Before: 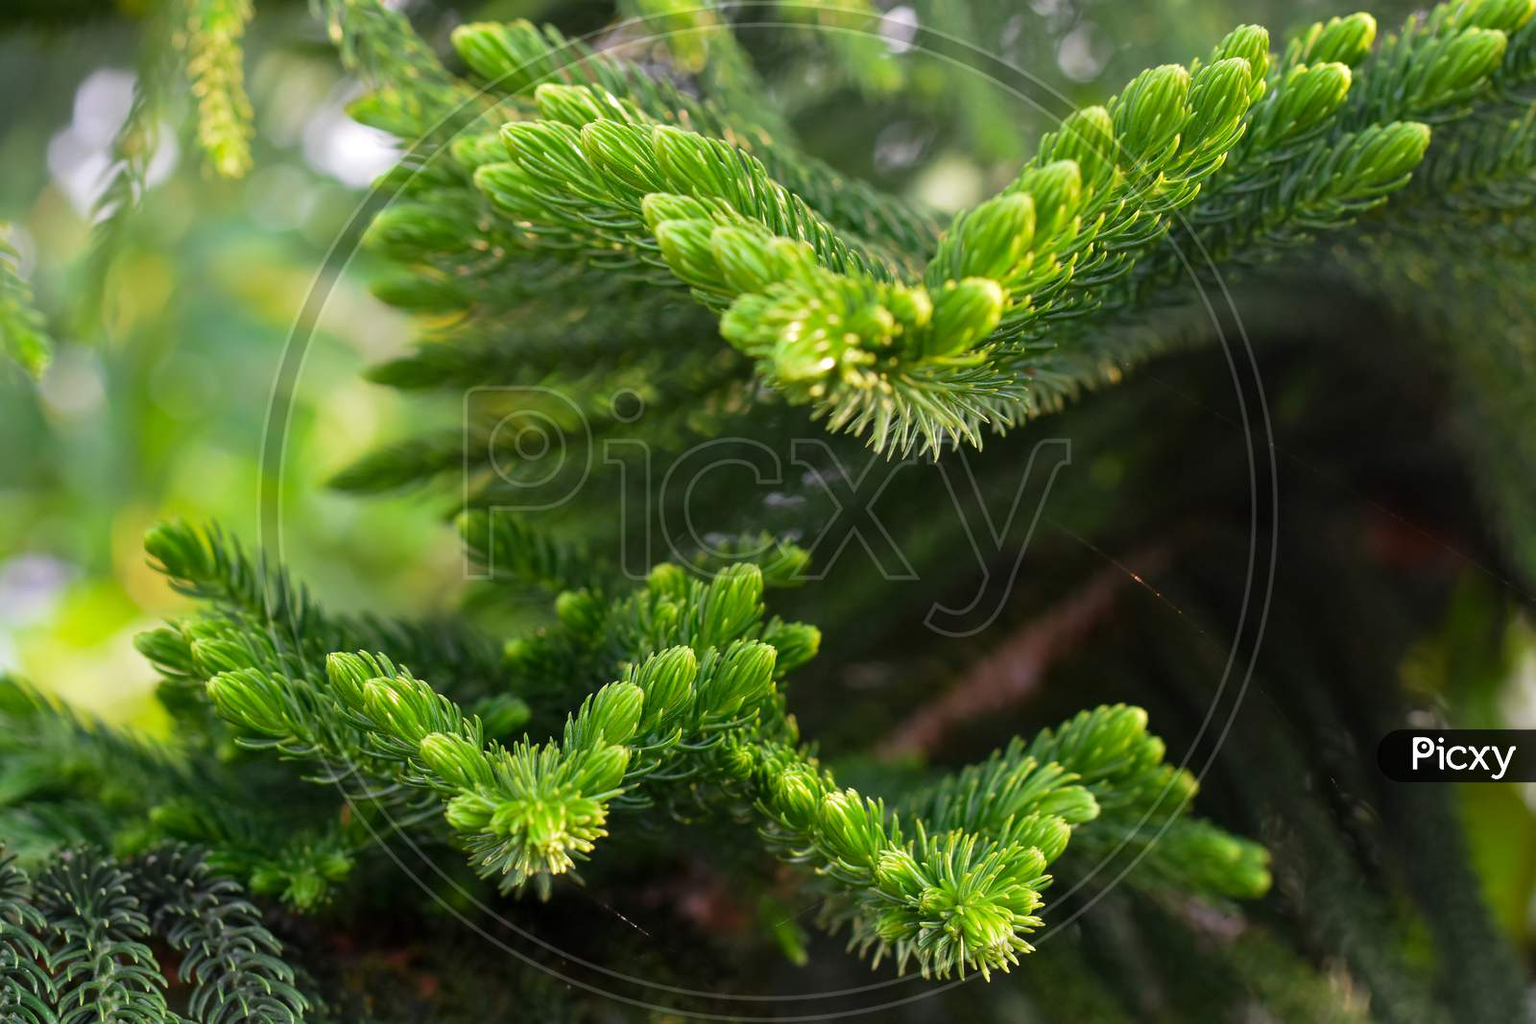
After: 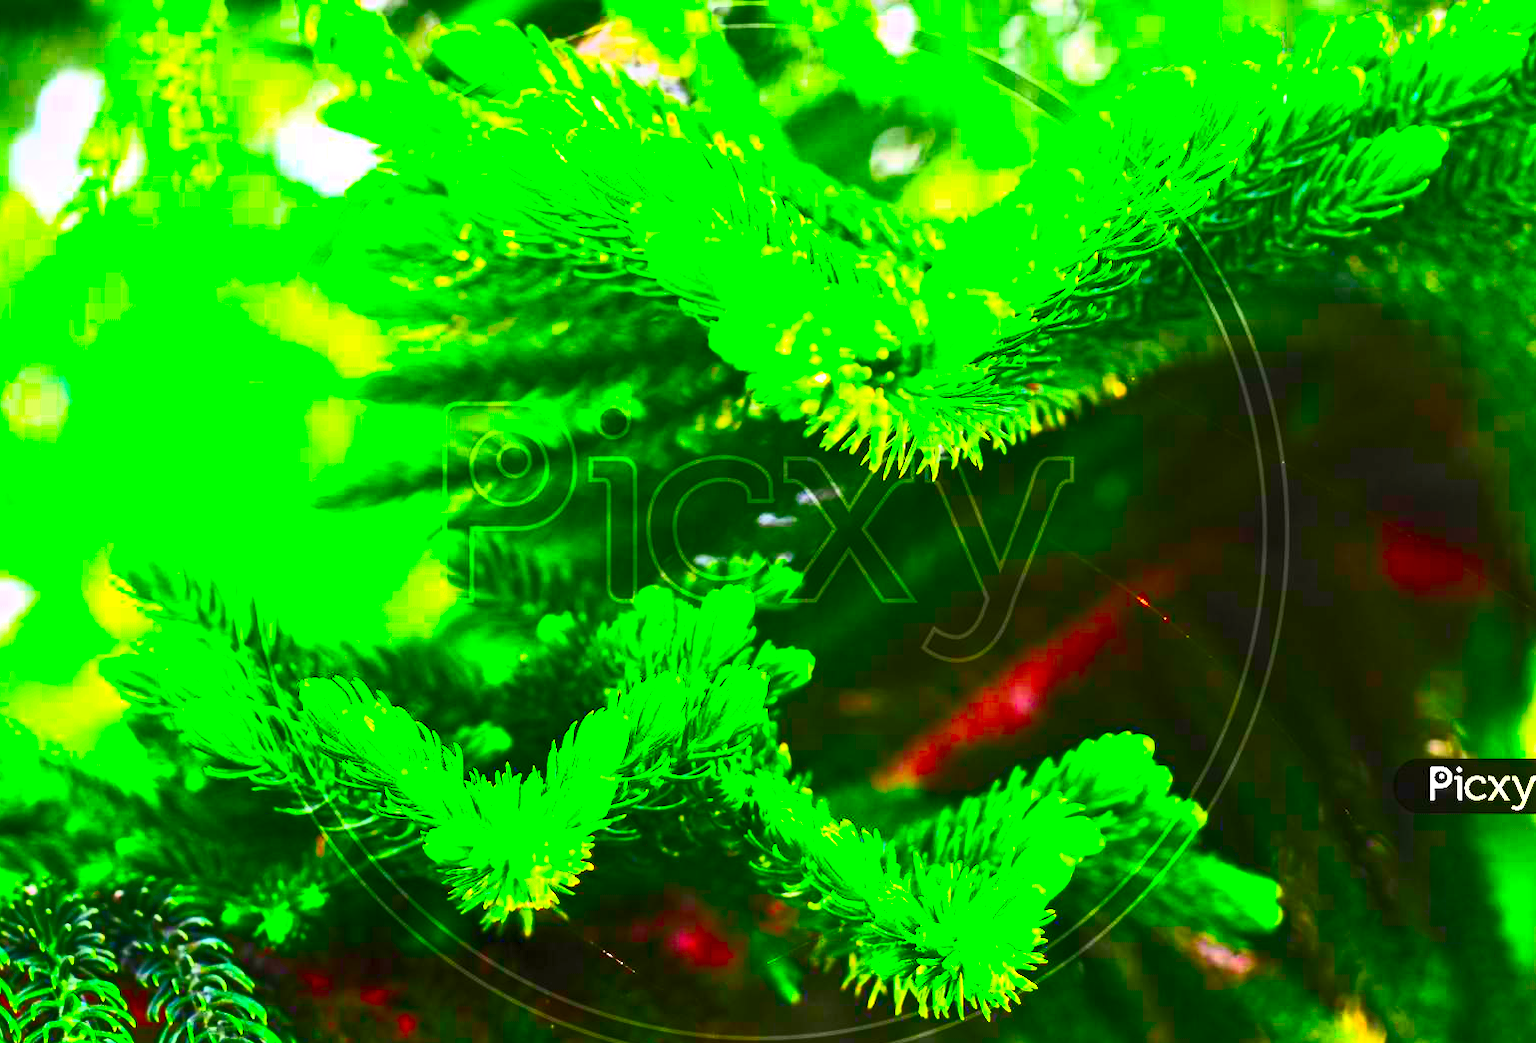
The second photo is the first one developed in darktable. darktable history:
exposure: exposure 0.766 EV, compensate exposure bias true, compensate highlight preservation false
contrast brightness saturation: contrast 0.825, brightness 0.601, saturation 0.599
crop and rotate: left 2.486%, right 1.286%, bottom 1.876%
color correction: highlights b* -0.003, saturation 2.95
